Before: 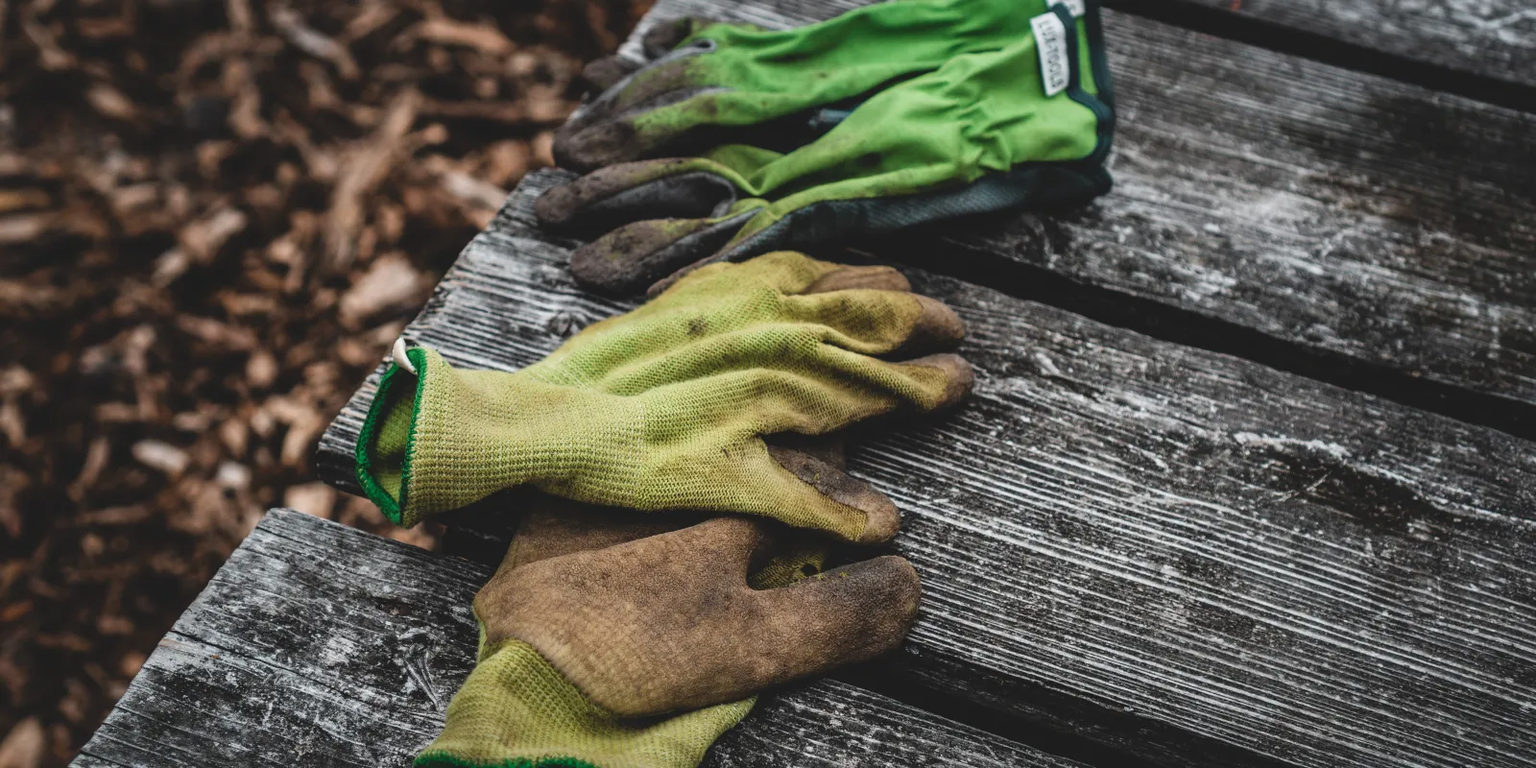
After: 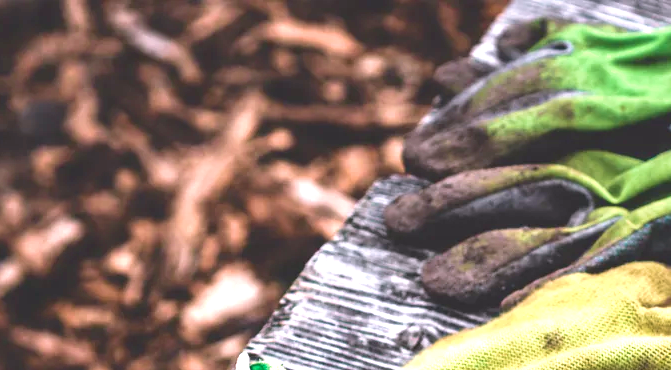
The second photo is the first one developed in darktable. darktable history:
crop and rotate: left 10.817%, top 0.062%, right 47.194%, bottom 53.626%
white balance: red 1.05, blue 1.072
exposure: black level correction 0, exposure 1.2 EV, compensate exposure bias true, compensate highlight preservation false
velvia: on, module defaults
